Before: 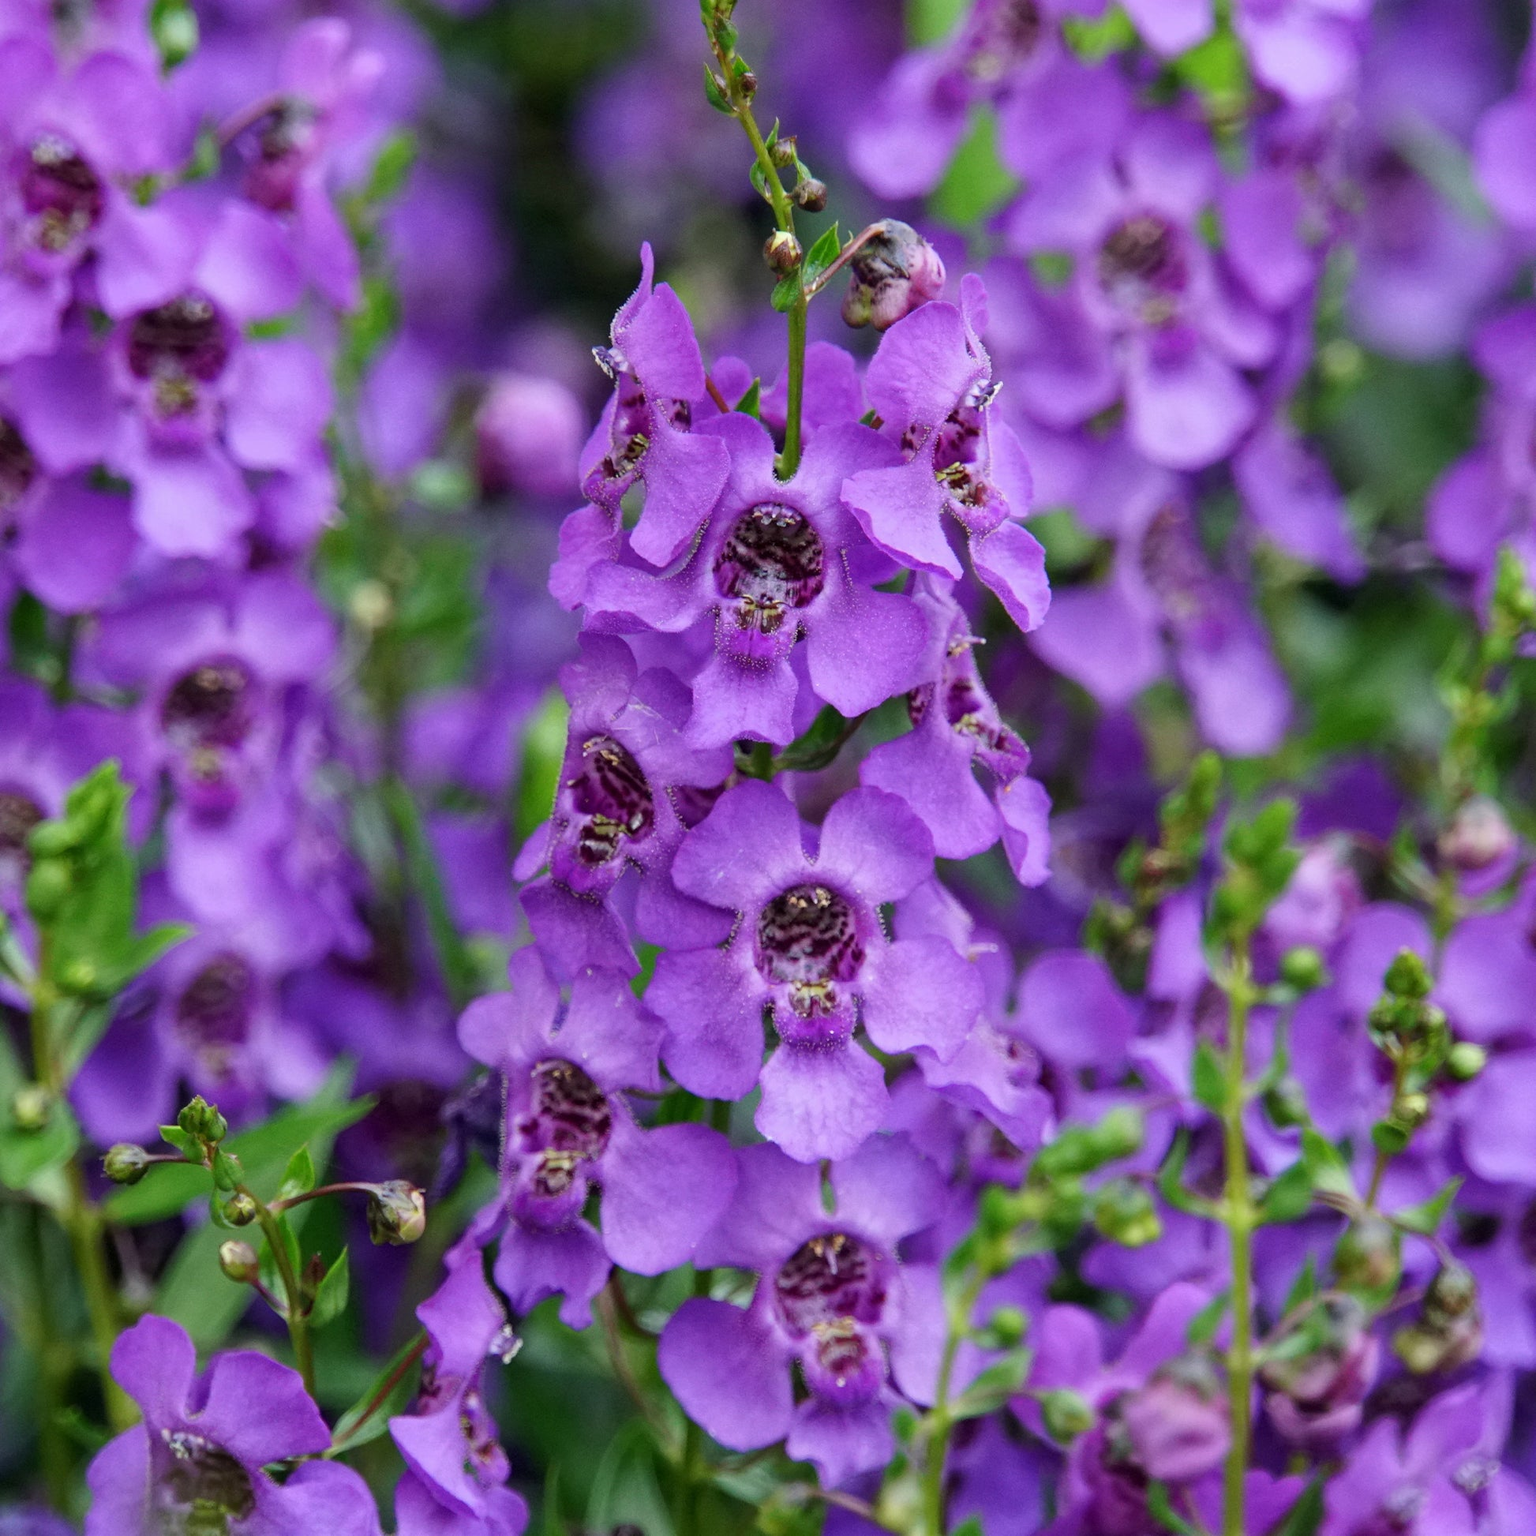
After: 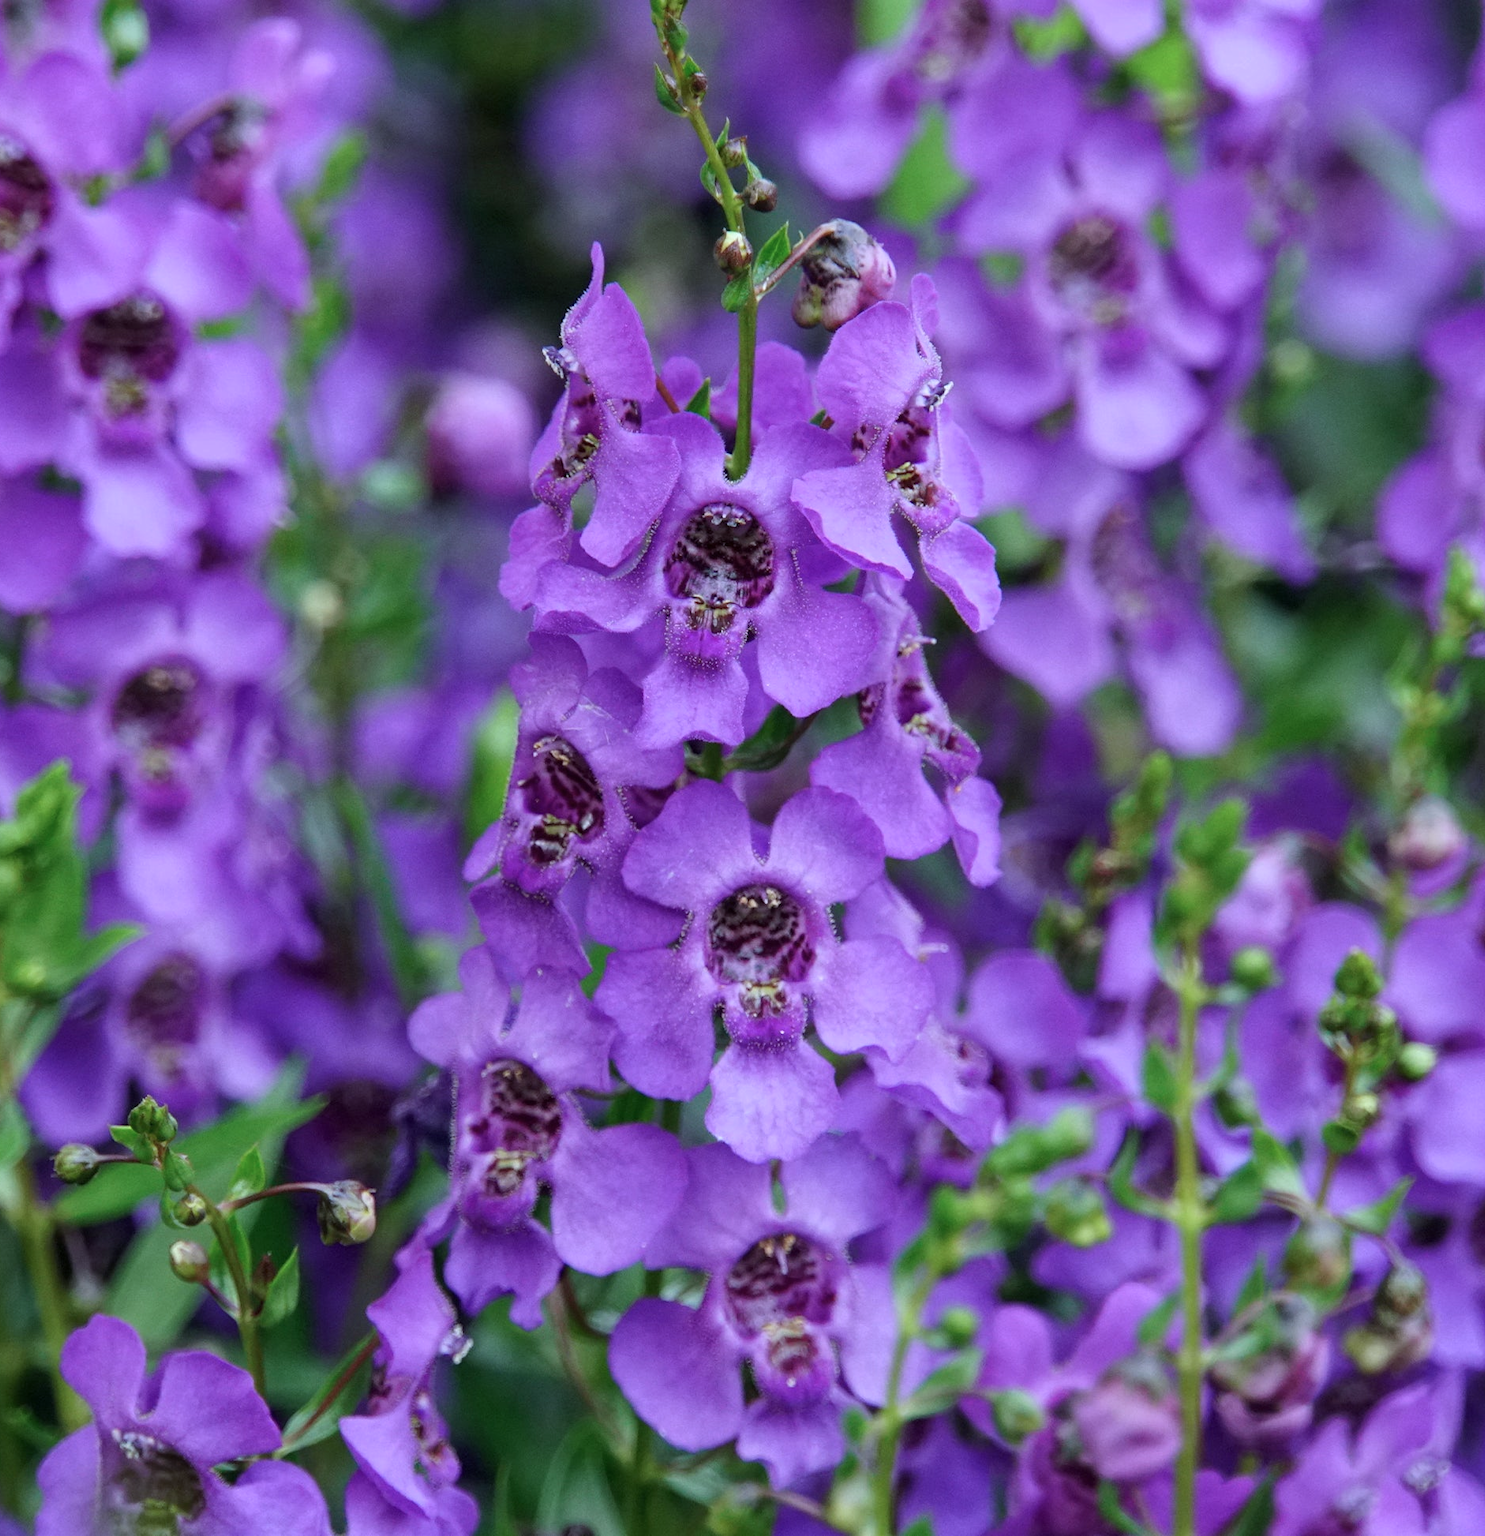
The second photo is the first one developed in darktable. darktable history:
crop and rotate: left 3.238%
contrast brightness saturation: saturation -0.1
color calibration: illuminant custom, x 0.368, y 0.373, temperature 4330.32 K
